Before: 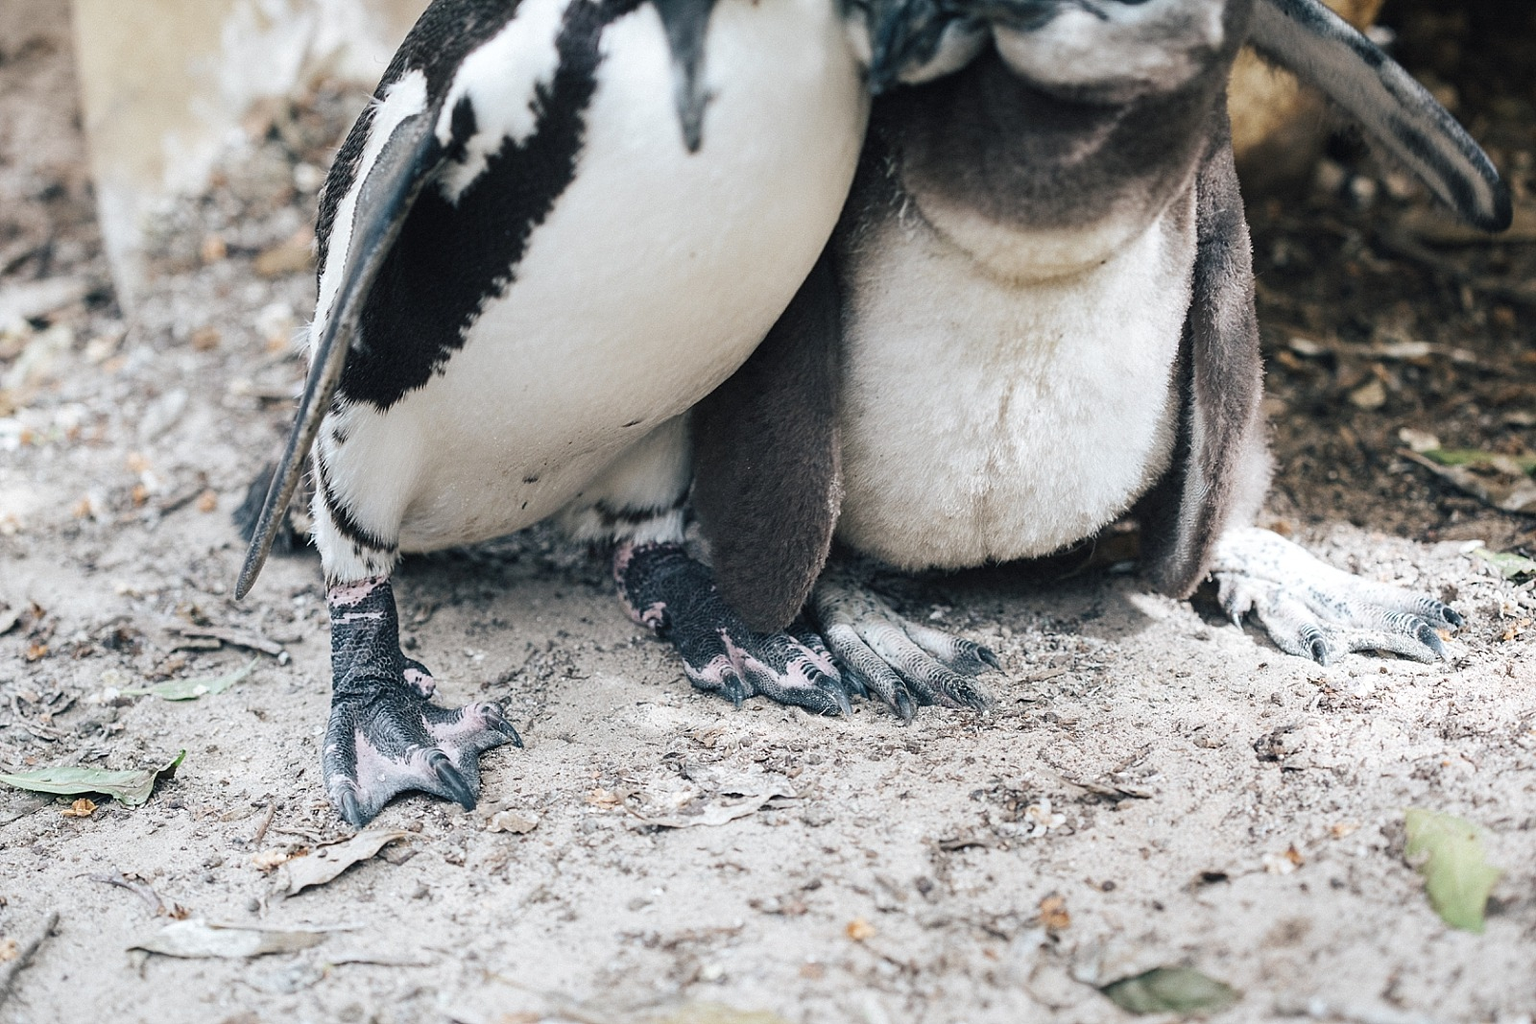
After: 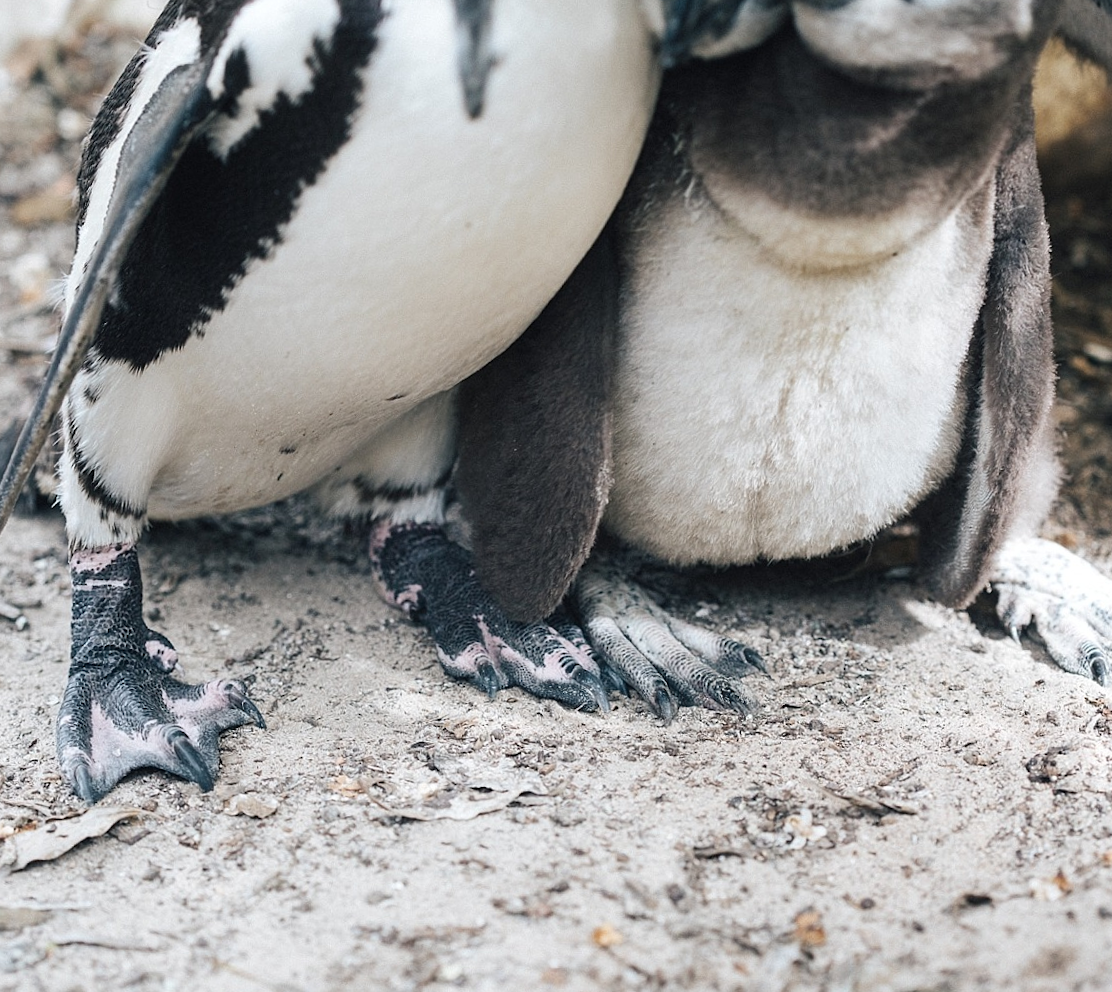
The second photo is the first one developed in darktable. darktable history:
crop and rotate: angle -2.9°, left 14.22%, top 0.036%, right 11.058%, bottom 0.034%
